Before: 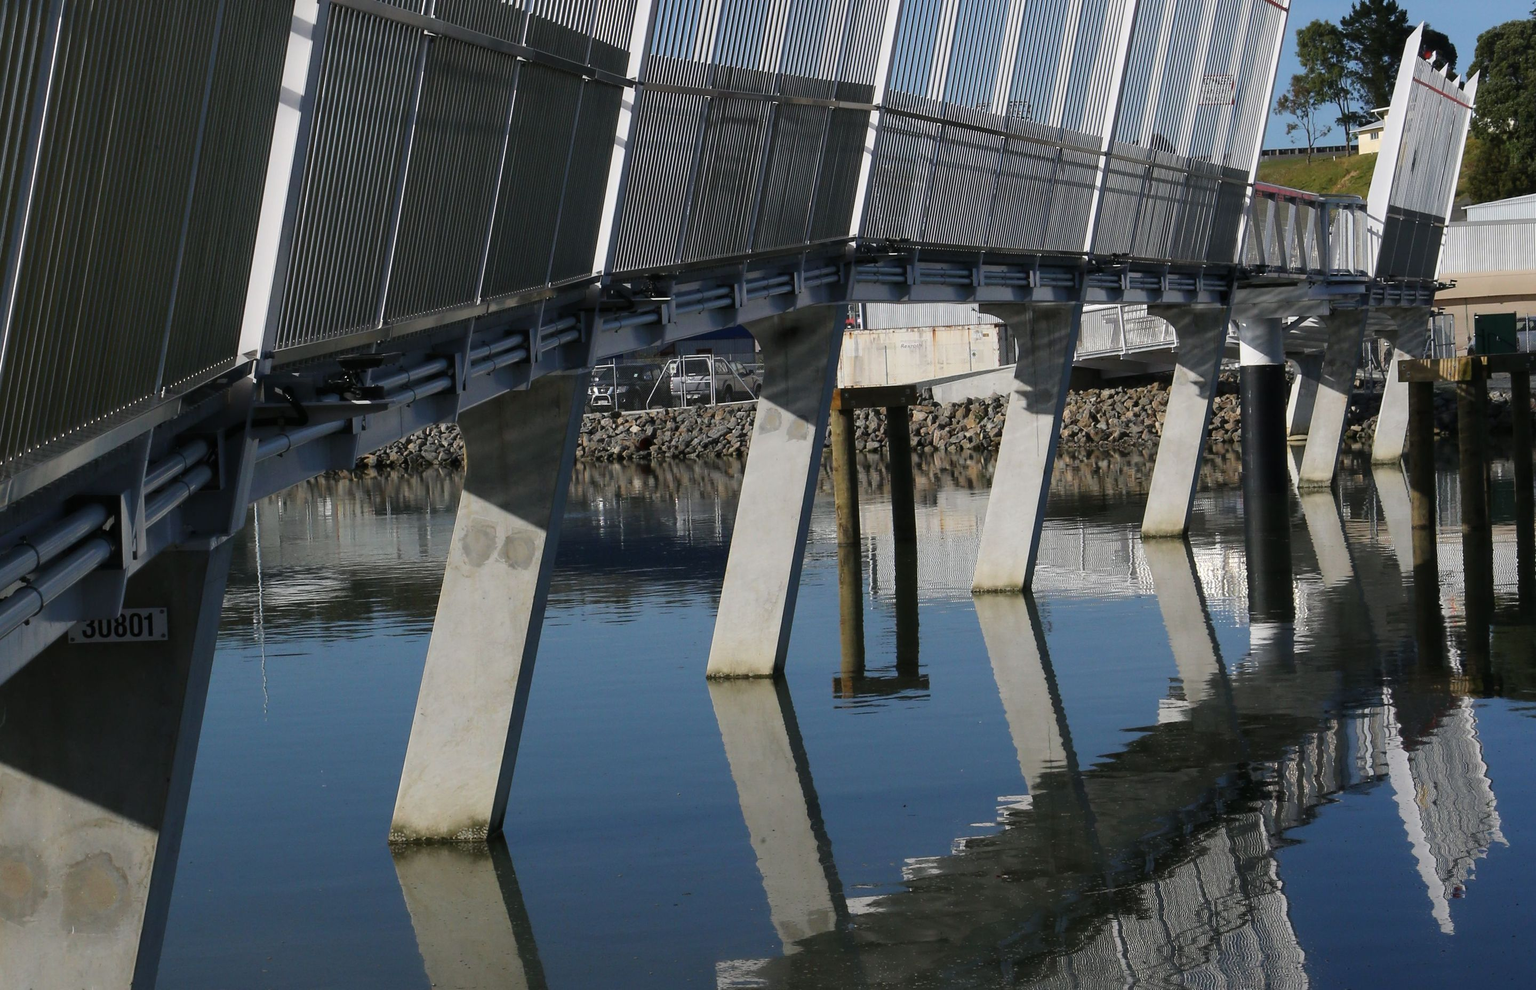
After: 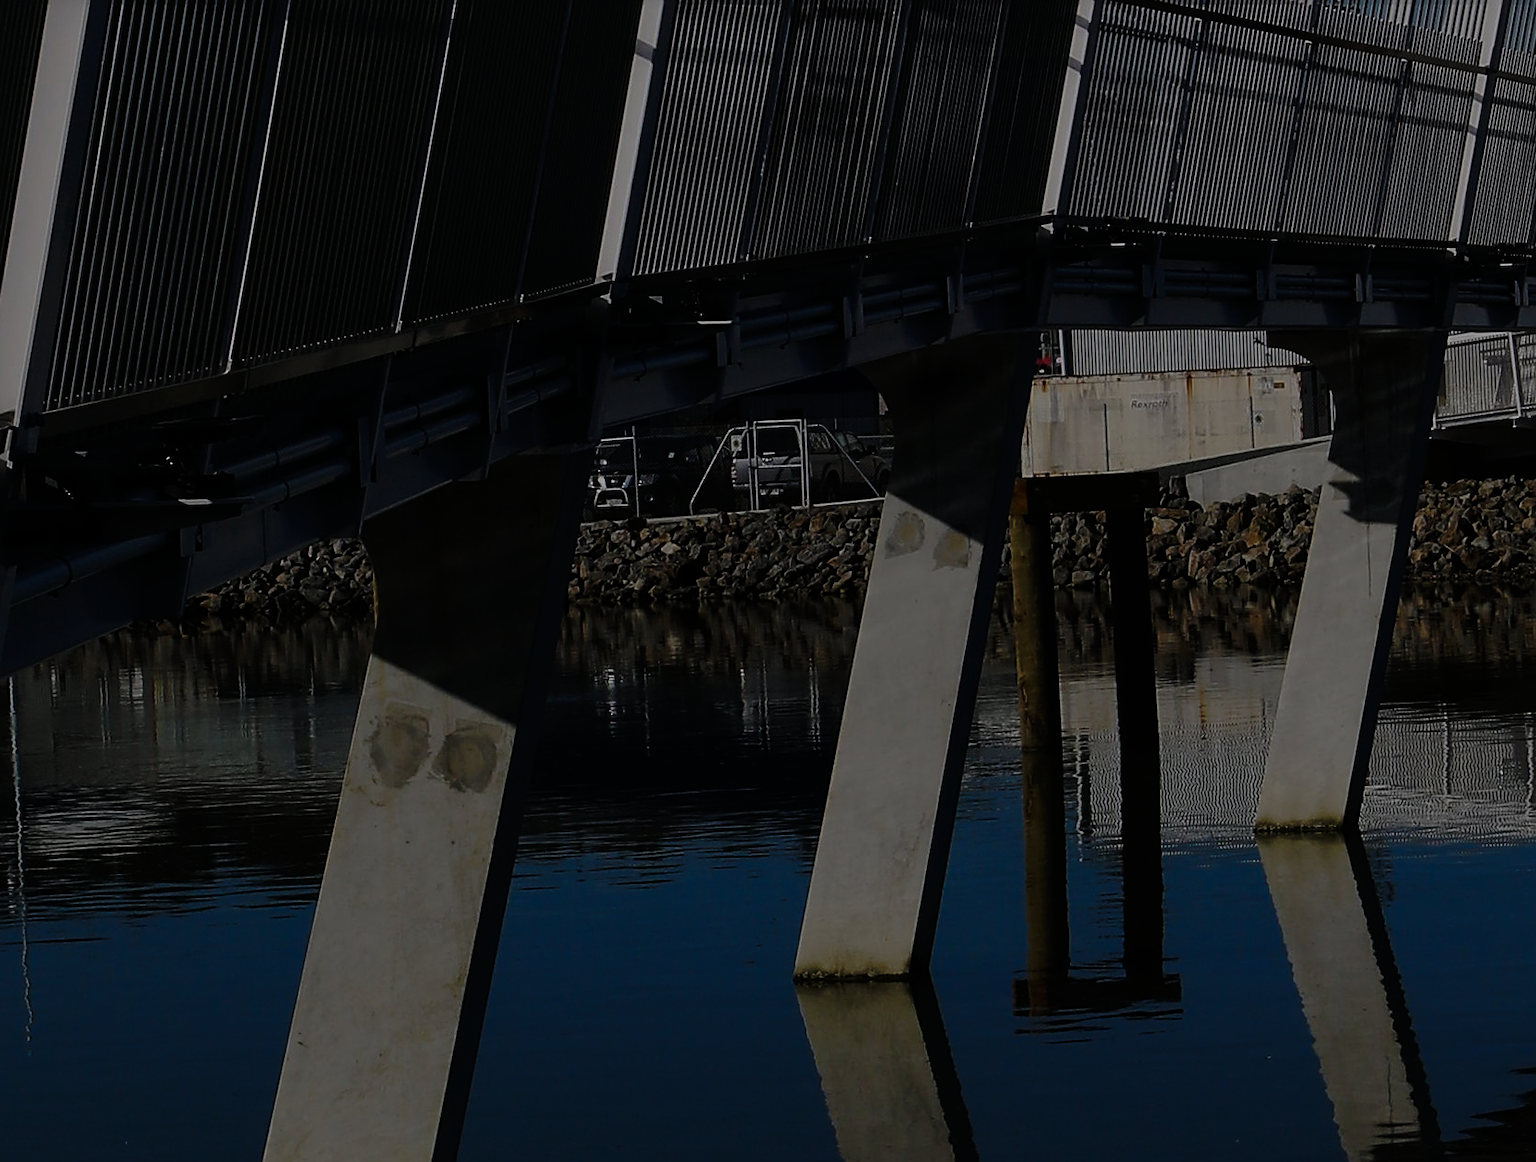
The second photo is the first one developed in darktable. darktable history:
crop: left 16.234%, top 11.475%, right 26.153%, bottom 20.842%
tone curve: curves: ch0 [(0, 0) (0.105, 0.044) (0.195, 0.128) (0.283, 0.283) (0.384, 0.404) (0.485, 0.531) (0.635, 0.7) (0.832, 0.858) (1, 0.977)]; ch1 [(0, 0) (0.161, 0.092) (0.35, 0.33) (0.379, 0.401) (0.448, 0.478) (0.498, 0.503) (0.531, 0.537) (0.586, 0.563) (0.687, 0.648) (1, 1)]; ch2 [(0, 0) (0.359, 0.372) (0.437, 0.437) (0.483, 0.484) (0.53, 0.515) (0.556, 0.553) (0.635, 0.589) (1, 1)], preserve colors none
color balance rgb: highlights gain › chroma 0.249%, highlights gain › hue 332.96°, perceptual saturation grading › global saturation 0.998%, perceptual brilliance grading › highlights 14.451%, perceptual brilliance grading › mid-tones -6.727%, perceptual brilliance grading › shadows -27.135%, global vibrance 23.501%
exposure: exposure -2.044 EV, compensate exposure bias true, compensate highlight preservation false
sharpen: on, module defaults
